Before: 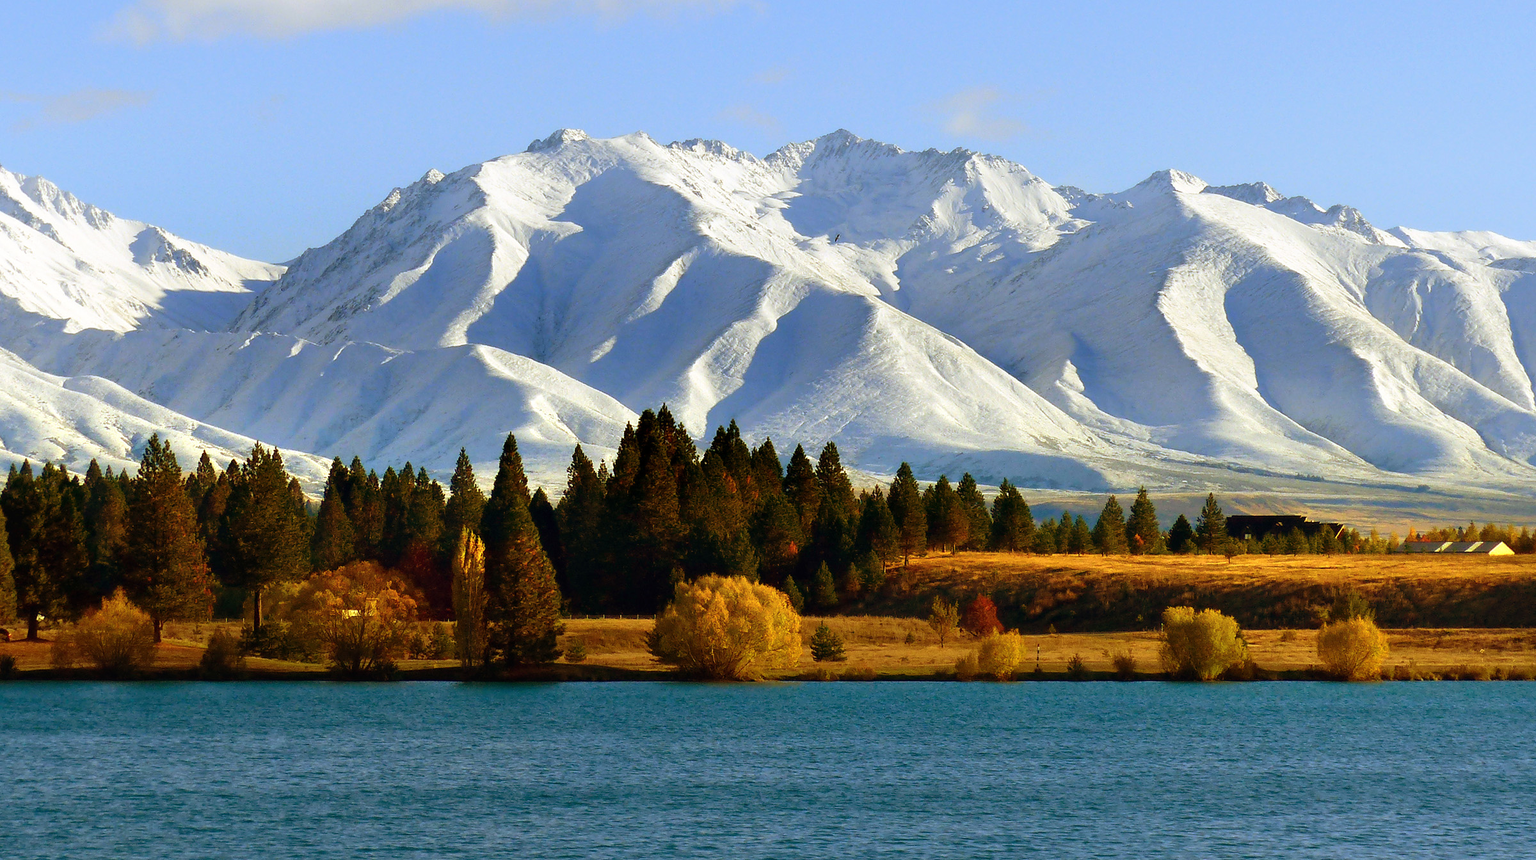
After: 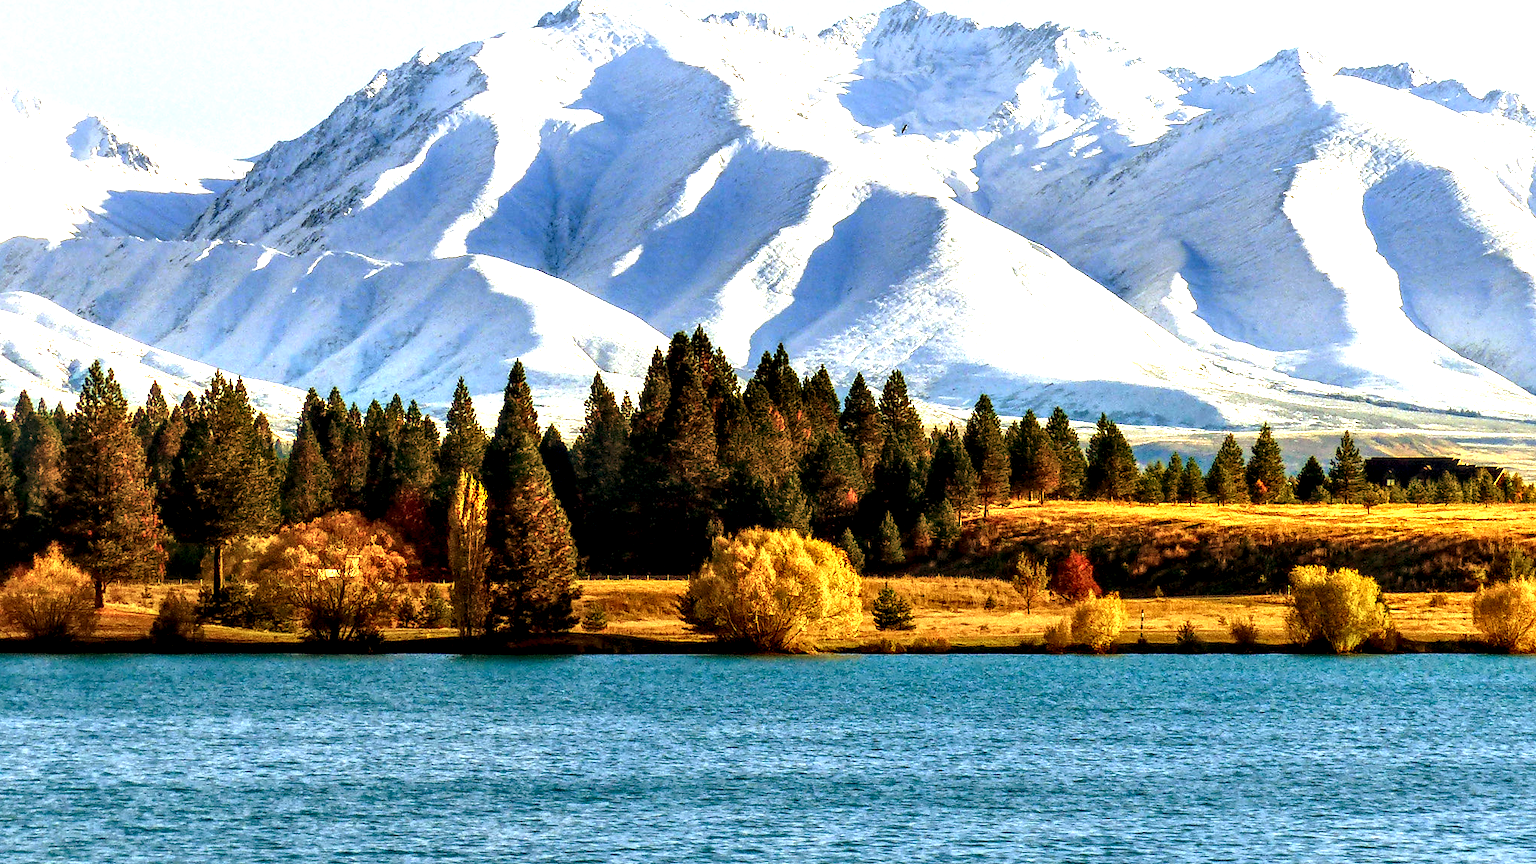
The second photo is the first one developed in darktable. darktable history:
crop and rotate: left 4.814%, top 15.092%, right 10.694%
exposure: black level correction 0, exposure 1.284 EV, compensate highlight preservation false
local contrast: highlights 19%, detail 188%
